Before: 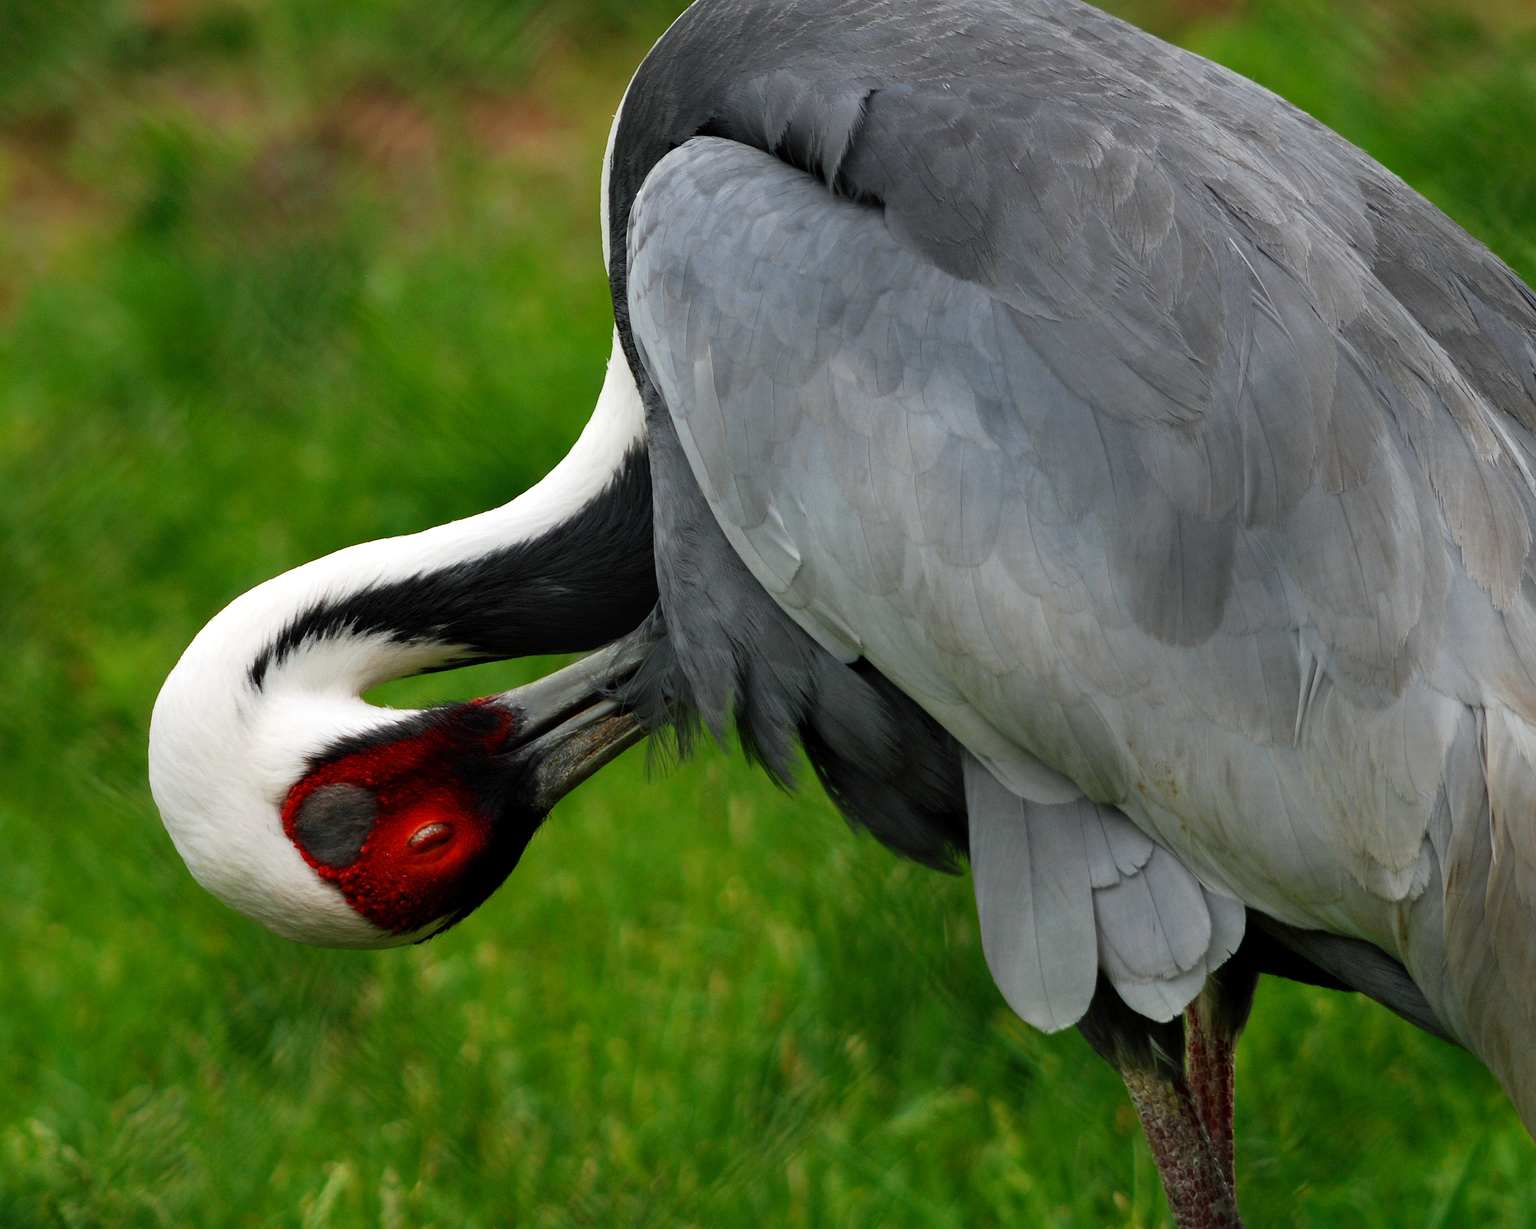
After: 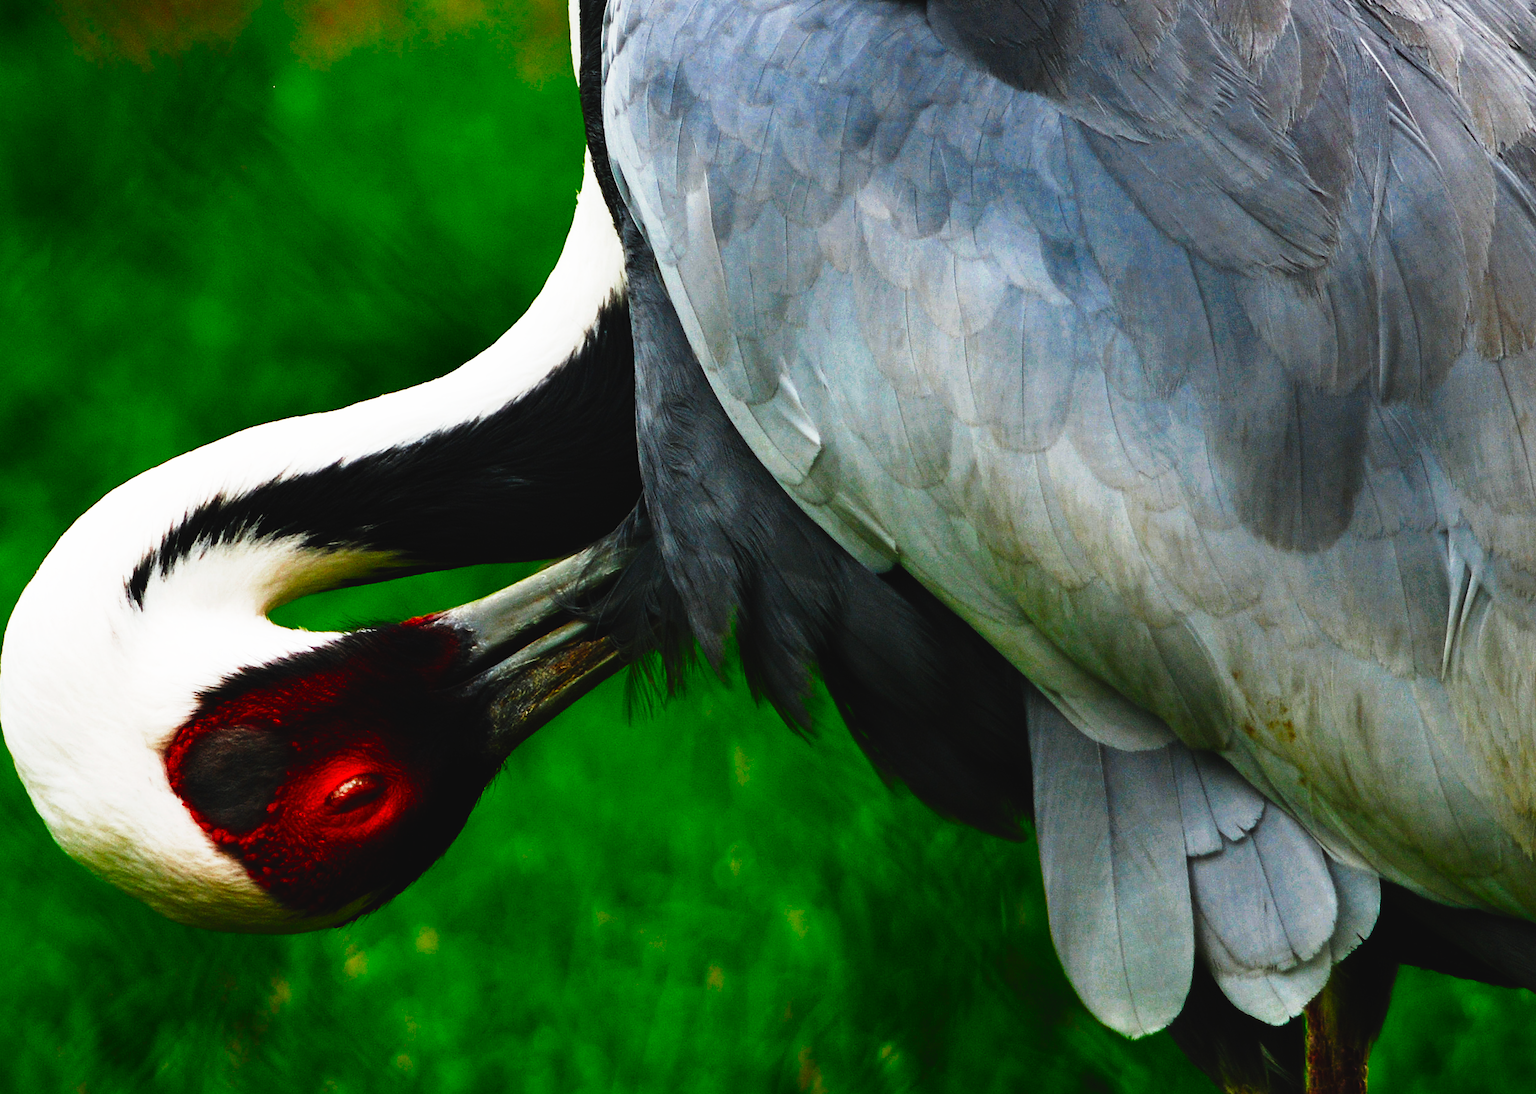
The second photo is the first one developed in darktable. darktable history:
crop: left 9.712%, top 16.928%, right 10.845%, bottom 12.332%
color zones: curves: ch0 [(0, 0.425) (0.143, 0.422) (0.286, 0.42) (0.429, 0.419) (0.571, 0.419) (0.714, 0.42) (0.857, 0.422) (1, 0.425)]; ch1 [(0, 0.666) (0.143, 0.669) (0.286, 0.671) (0.429, 0.67) (0.571, 0.67) (0.714, 0.67) (0.857, 0.67) (1, 0.666)]
tone curve: curves: ch0 [(0, 0) (0.003, 0.001) (0.011, 0.005) (0.025, 0.009) (0.044, 0.014) (0.069, 0.018) (0.1, 0.025) (0.136, 0.029) (0.177, 0.042) (0.224, 0.064) (0.277, 0.107) (0.335, 0.182) (0.399, 0.3) (0.468, 0.462) (0.543, 0.639) (0.623, 0.802) (0.709, 0.916) (0.801, 0.963) (0.898, 0.988) (1, 1)], preserve colors none
exposure: black level correction -0.025, exposure -0.117 EV, compensate highlight preservation false
